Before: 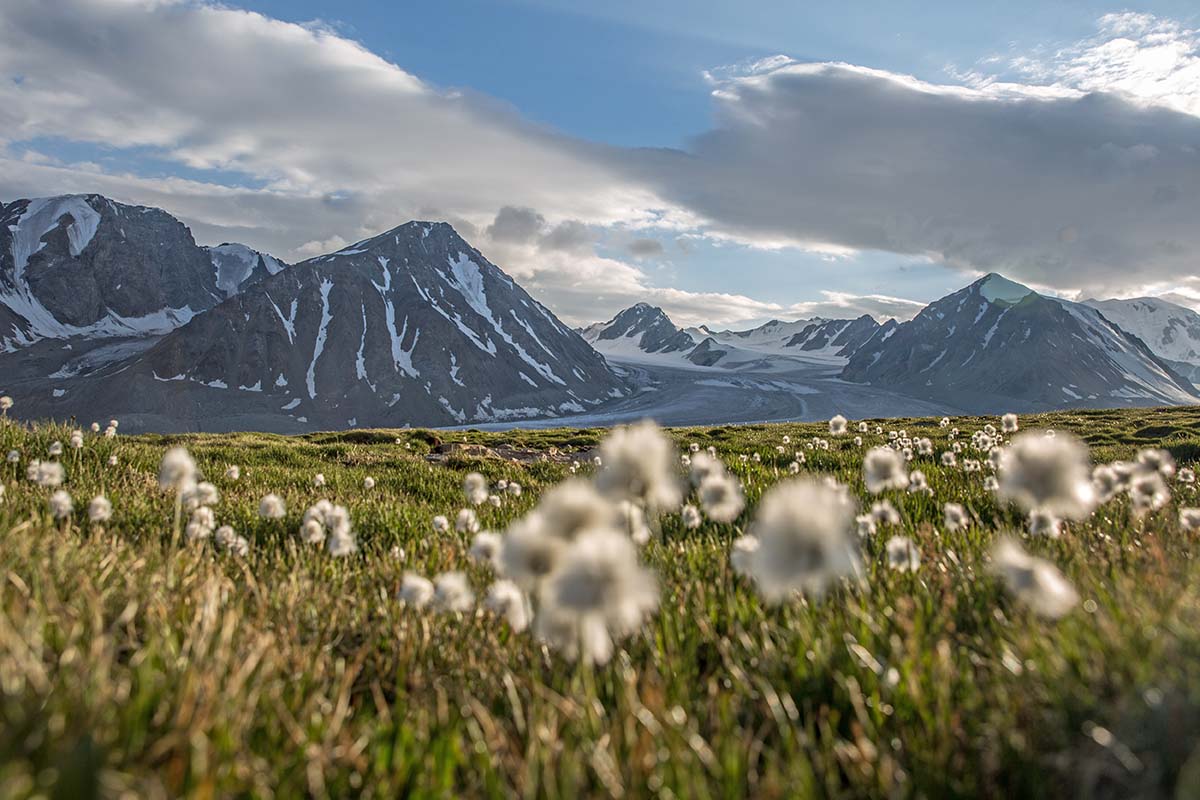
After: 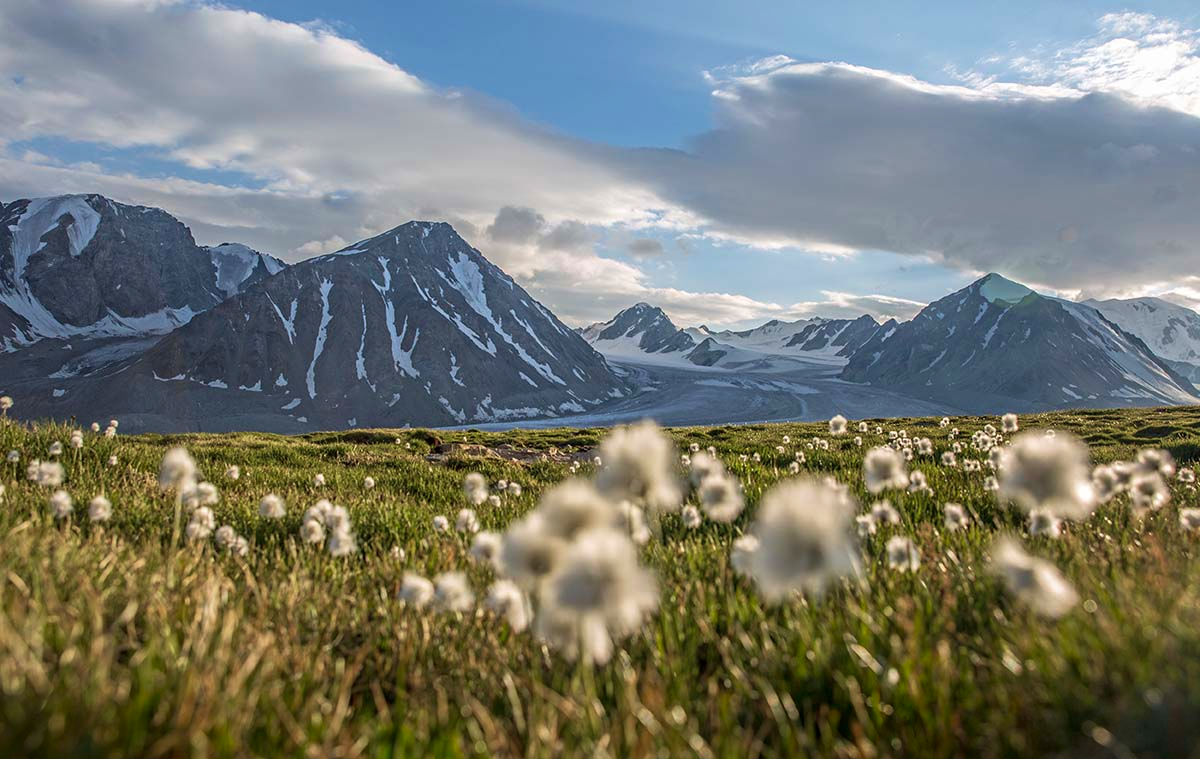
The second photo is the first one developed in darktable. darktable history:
shadows and highlights: shadows -70, highlights 35, soften with gaussian
crop and rotate: top 0%, bottom 5.097%
velvia: on, module defaults
